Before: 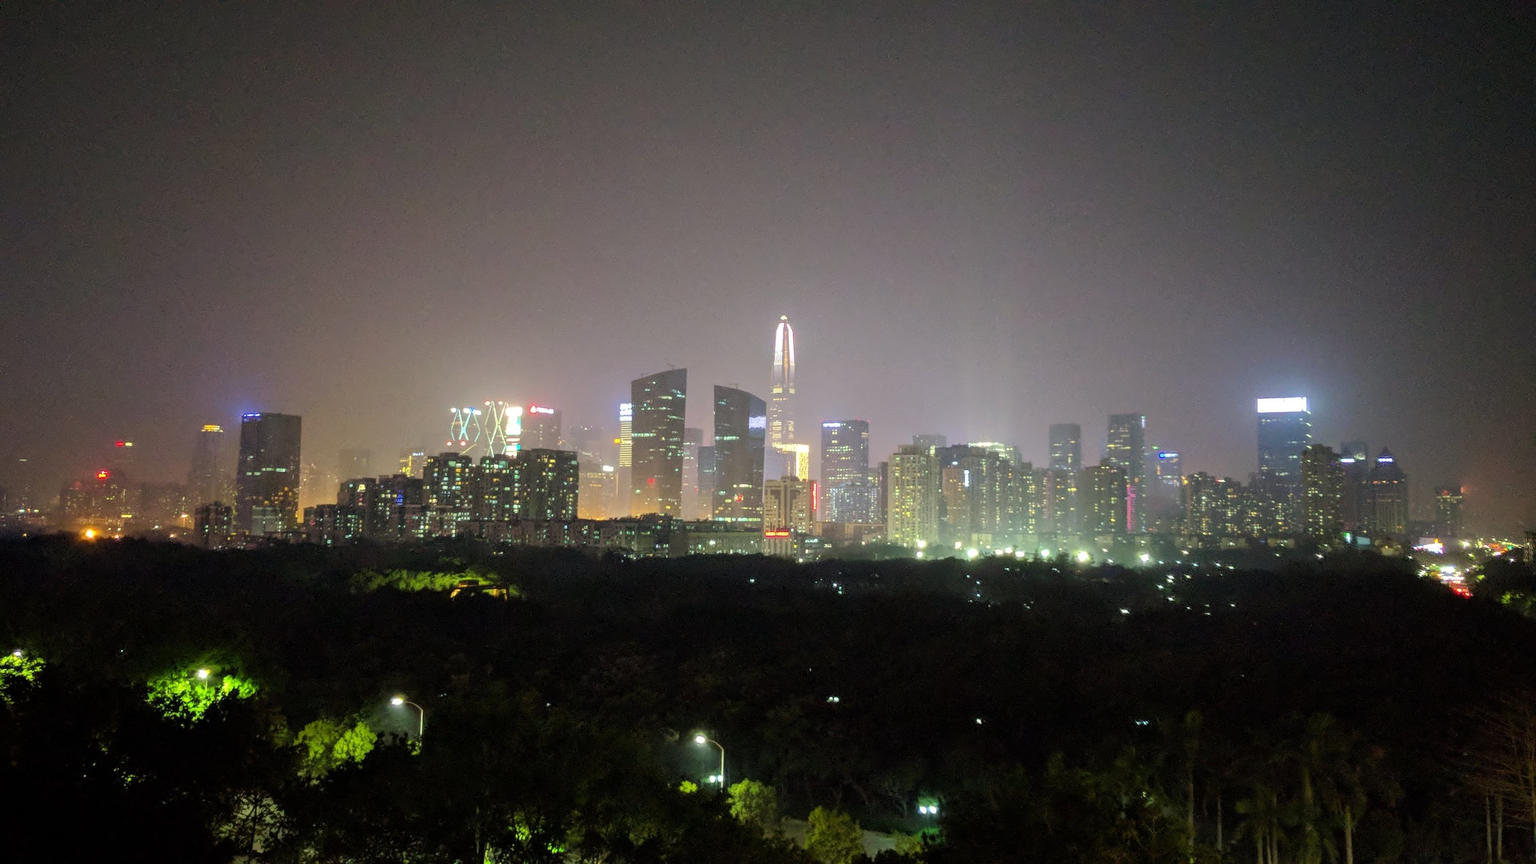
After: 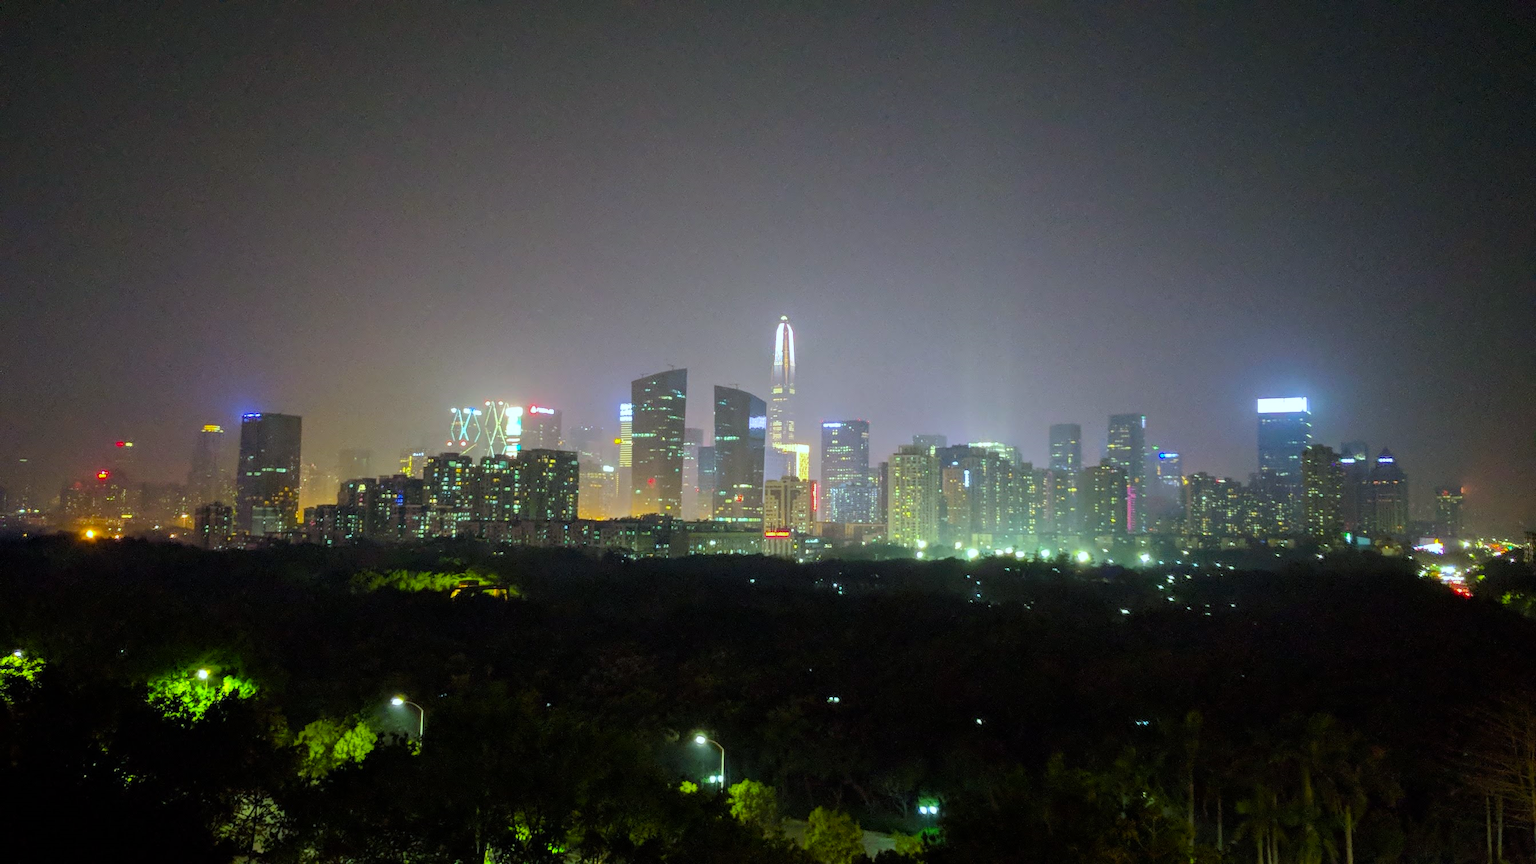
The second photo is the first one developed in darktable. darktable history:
color balance rgb: perceptual saturation grading › global saturation 25%, global vibrance 20%
levels: mode automatic, gray 50.8%
white balance: red 0.925, blue 1.046
